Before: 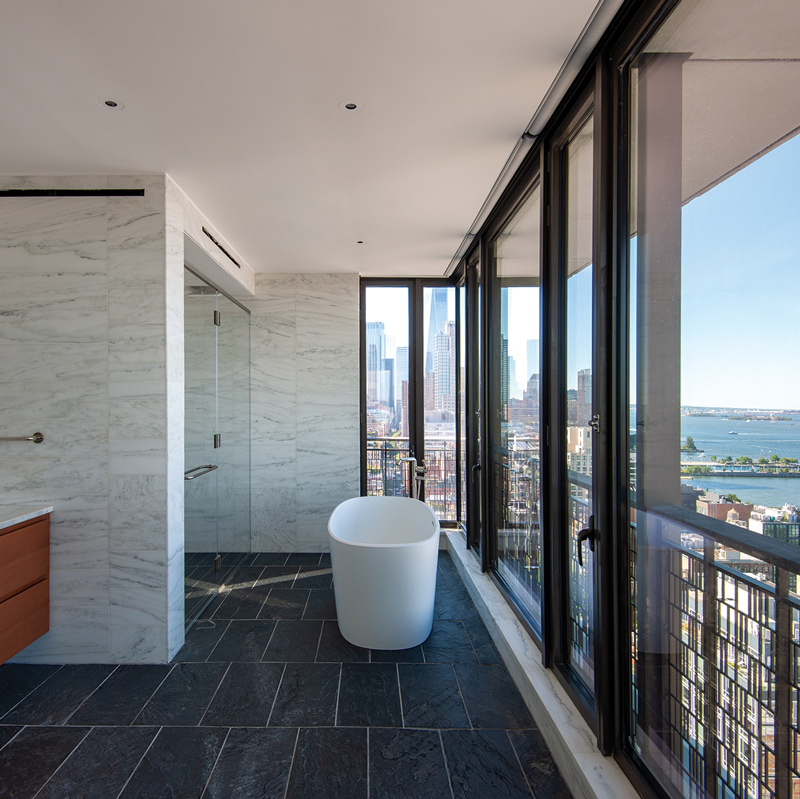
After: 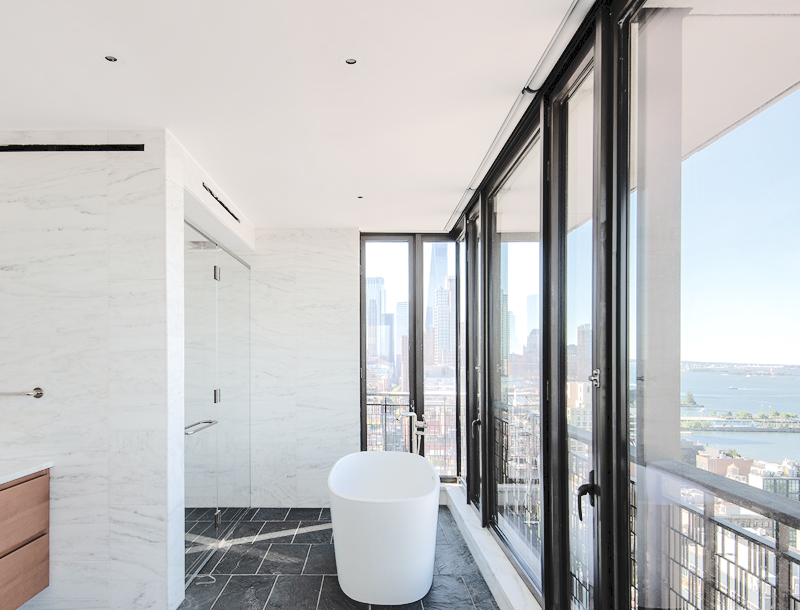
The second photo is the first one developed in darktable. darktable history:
tone equalizer: -7 EV 0.162 EV, -6 EV 0.604 EV, -5 EV 1.19 EV, -4 EV 1.32 EV, -3 EV 1.17 EV, -2 EV 0.6 EV, -1 EV 0.158 EV, edges refinement/feathering 500, mask exposure compensation -1.57 EV, preserve details no
contrast brightness saturation: brightness 0.187, saturation -0.511
tone curve: curves: ch0 [(0, 0) (0.003, 0.054) (0.011, 0.058) (0.025, 0.069) (0.044, 0.087) (0.069, 0.1) (0.1, 0.123) (0.136, 0.152) (0.177, 0.183) (0.224, 0.234) (0.277, 0.291) (0.335, 0.367) (0.399, 0.441) (0.468, 0.524) (0.543, 0.6) (0.623, 0.673) (0.709, 0.744) (0.801, 0.812) (0.898, 0.89) (1, 1)], preserve colors none
crop: top 5.646%, bottom 18.007%
